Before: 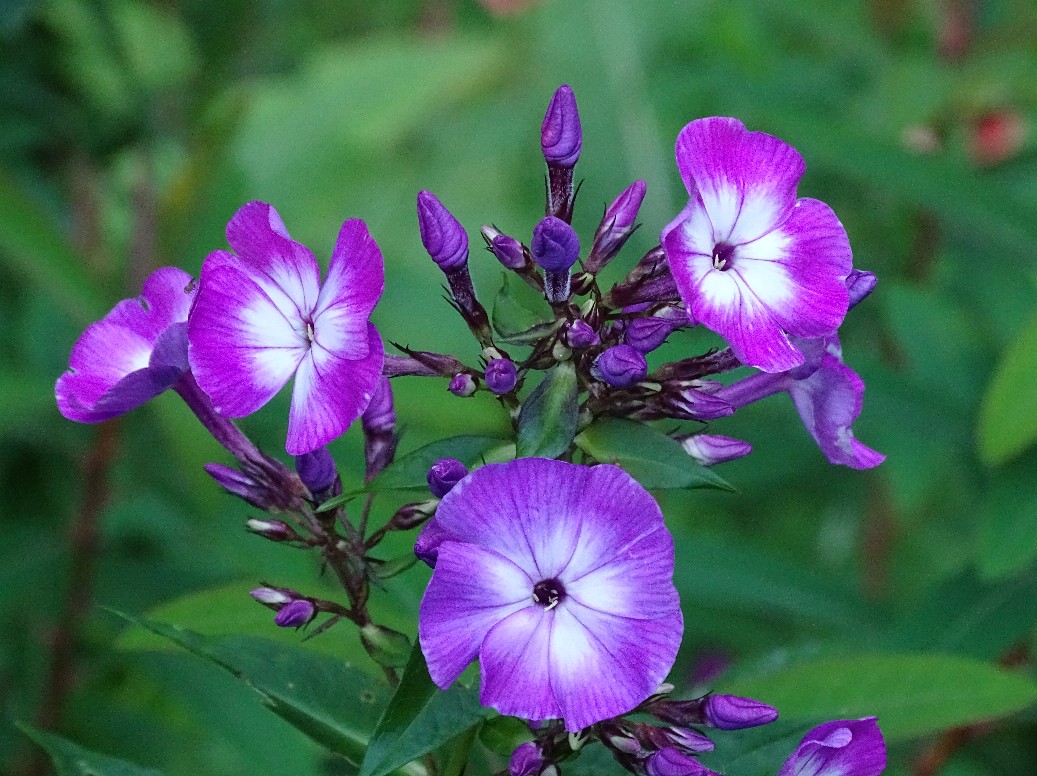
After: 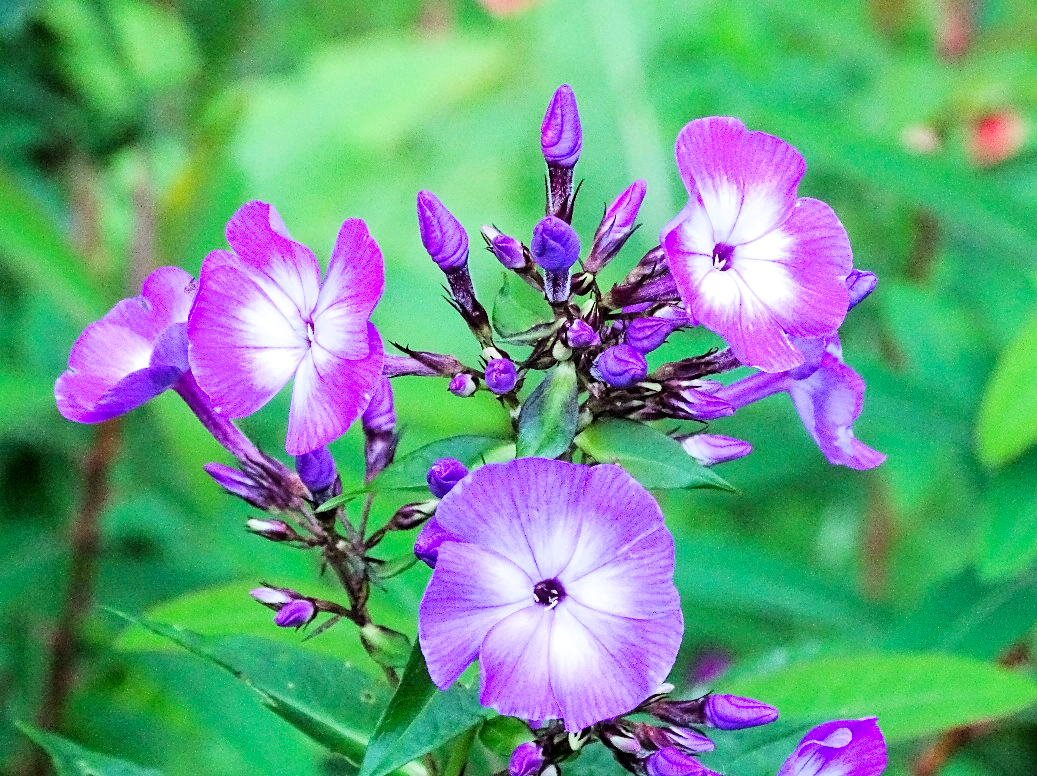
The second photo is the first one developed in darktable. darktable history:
contrast brightness saturation: saturation 0.18
exposure: black level correction 0.001, exposure 1.734 EV, compensate highlight preservation false
filmic rgb: black relative exposure -5.04 EV, white relative exposure 3.95 EV, hardness 2.89, contrast 1.298
